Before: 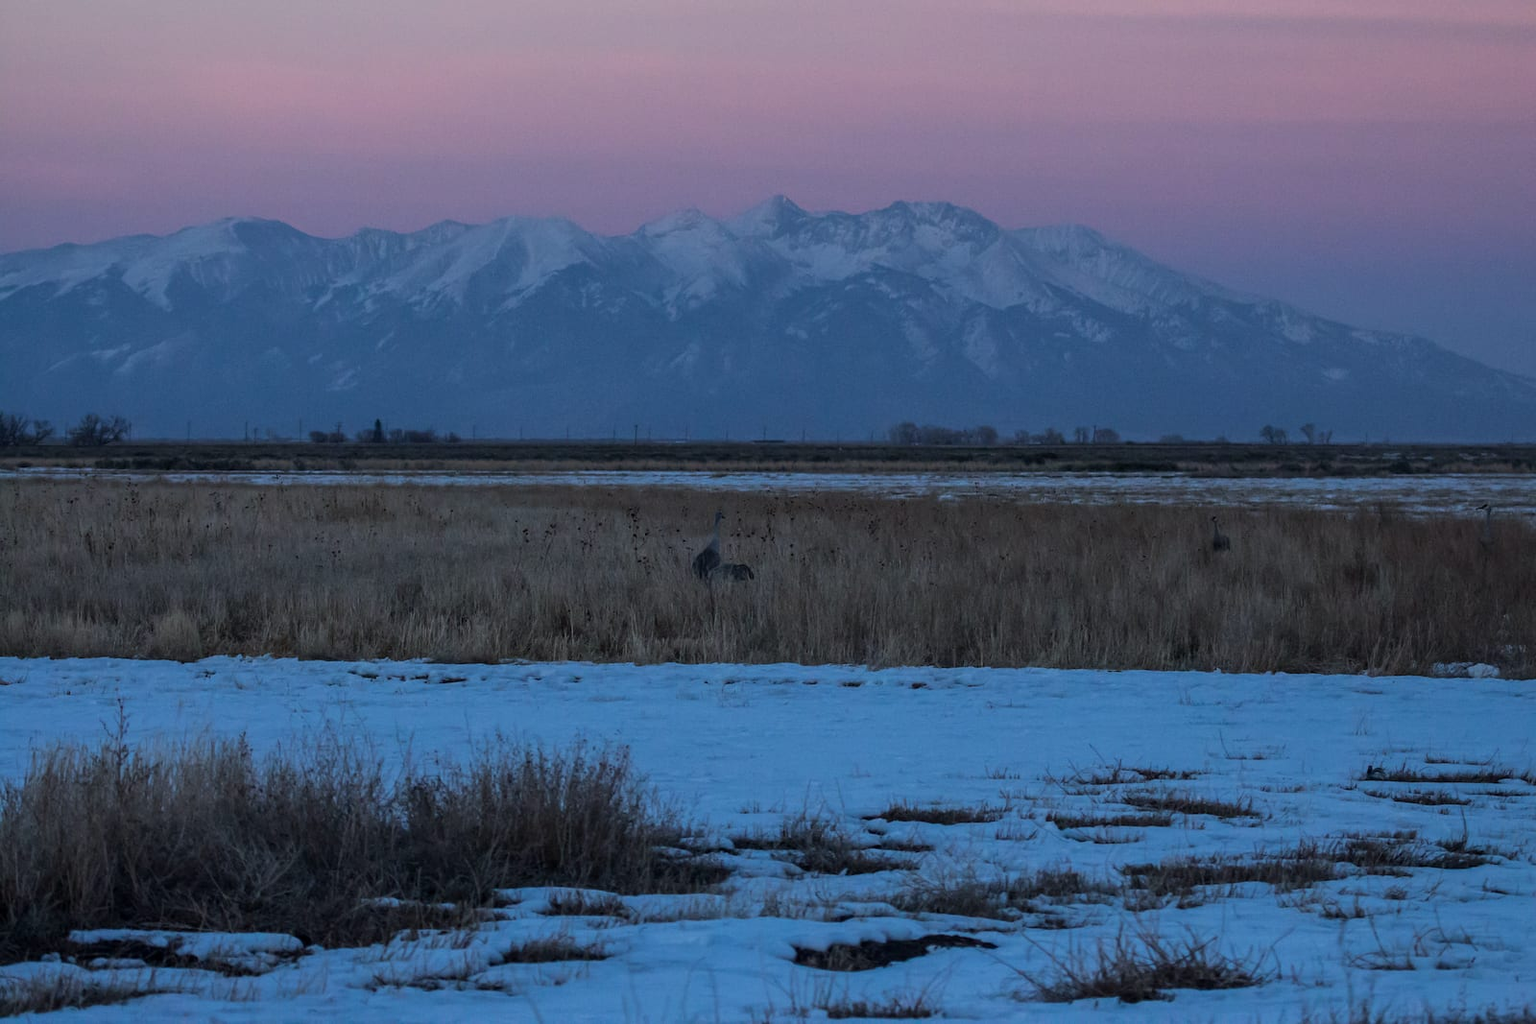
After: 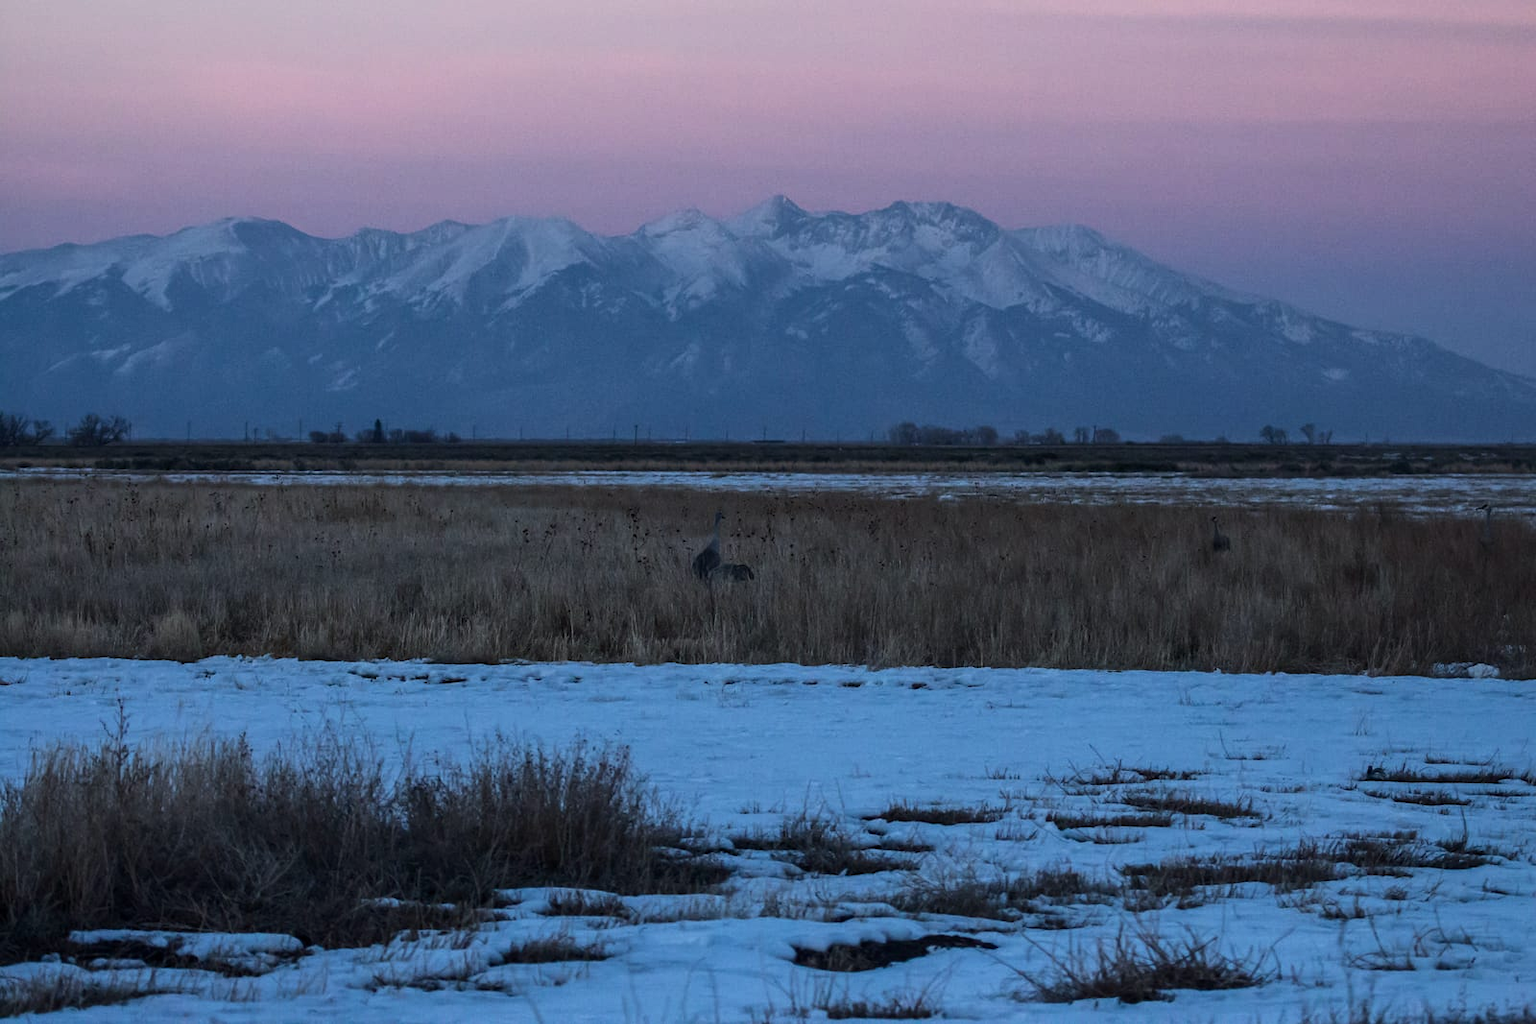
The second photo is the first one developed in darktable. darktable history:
contrast brightness saturation: contrast 0.242, brightness 0.09
